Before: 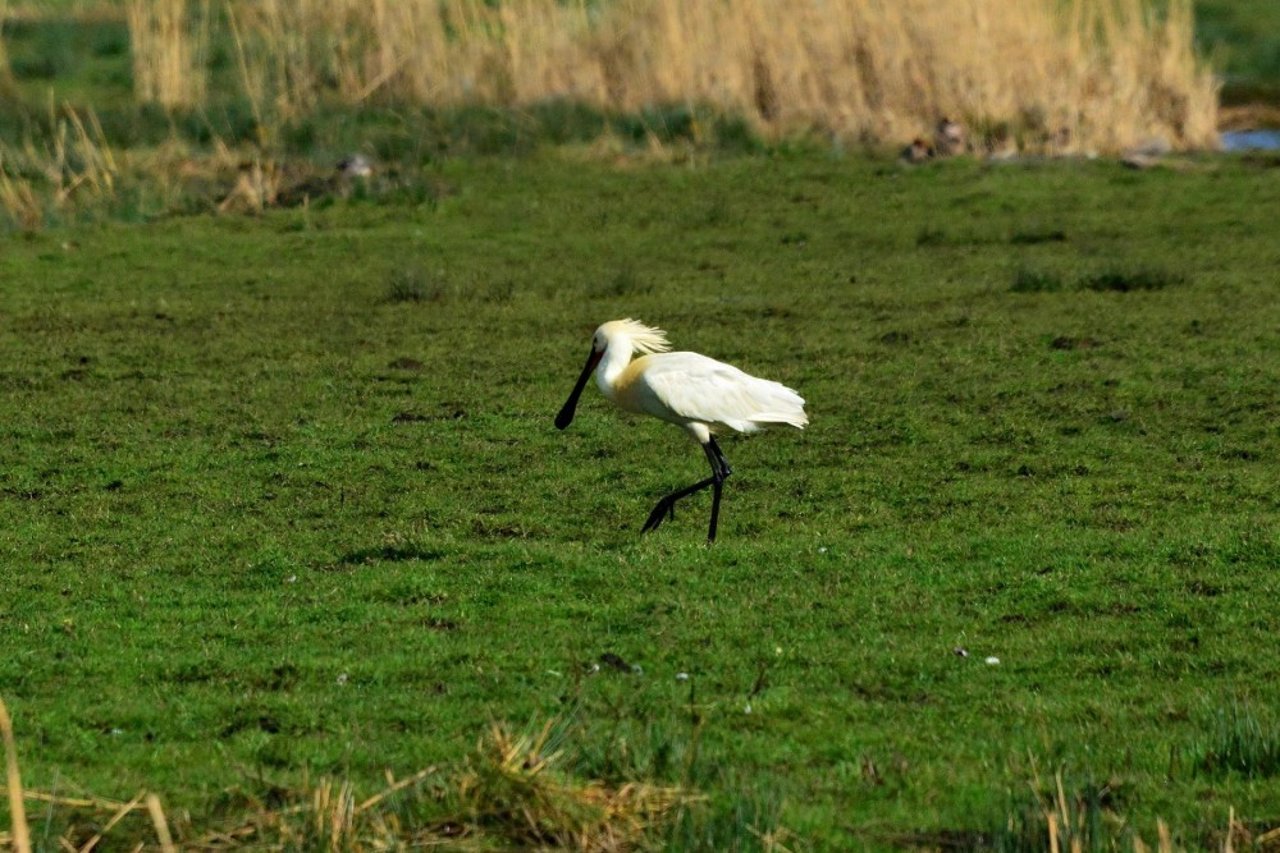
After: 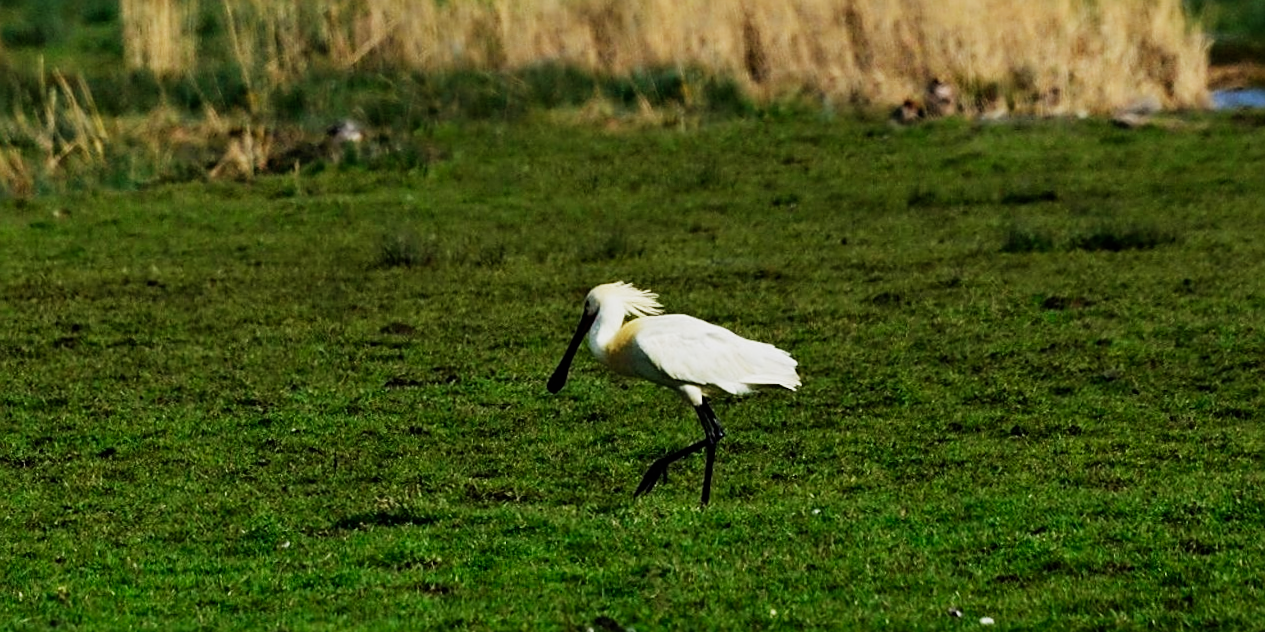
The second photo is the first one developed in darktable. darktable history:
rotate and perspective: rotation -0.45°, automatic cropping original format, crop left 0.008, crop right 0.992, crop top 0.012, crop bottom 0.988
sharpen: on, module defaults
sigmoid: contrast 1.7, skew 0.1, preserve hue 0%, red attenuation 0.1, red rotation 0.035, green attenuation 0.1, green rotation -0.017, blue attenuation 0.15, blue rotation -0.052, base primaries Rec2020
crop: top 3.857%, bottom 21.132%
